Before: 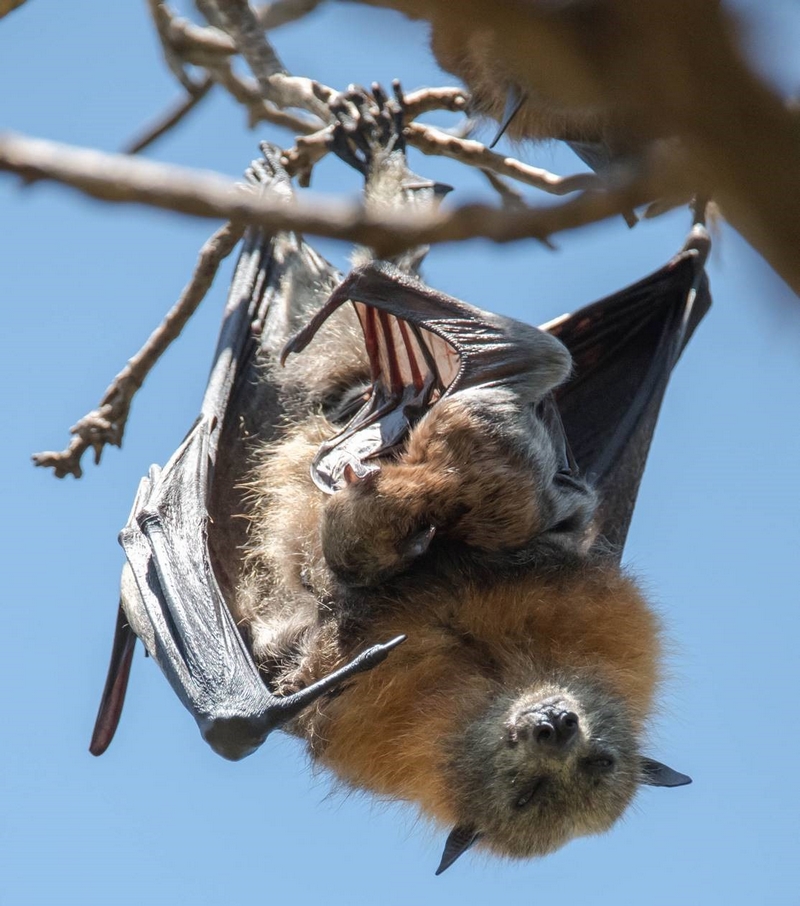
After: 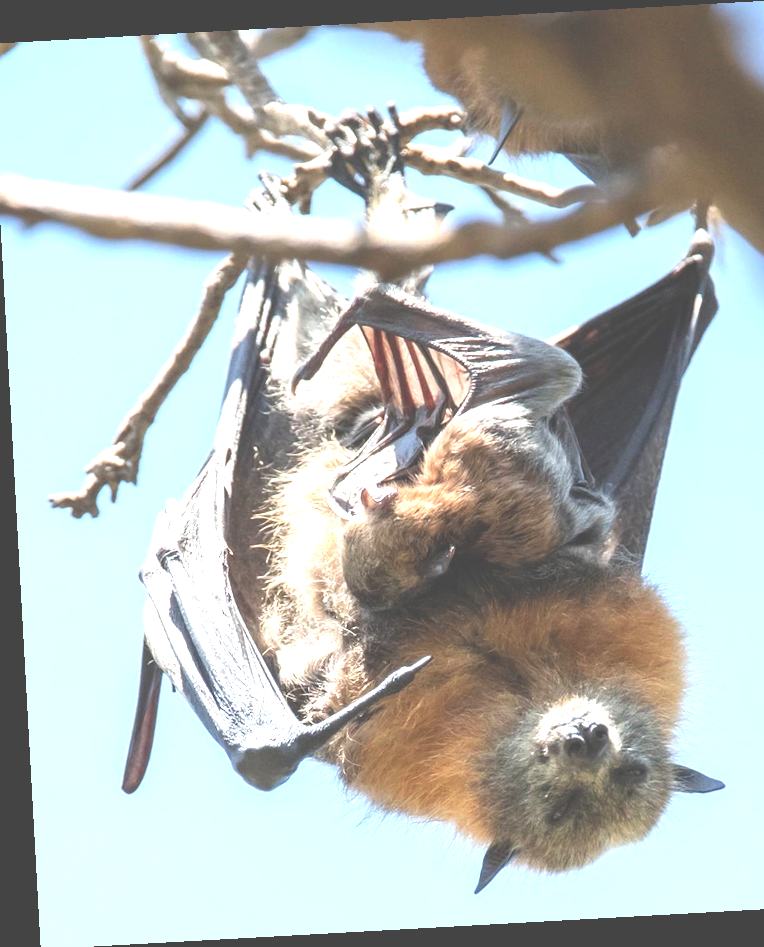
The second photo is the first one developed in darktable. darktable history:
rotate and perspective: rotation -3.18°, automatic cropping off
crop and rotate: left 1.088%, right 8.807%
exposure: black level correction -0.023, exposure 1.397 EV, compensate highlight preservation false
